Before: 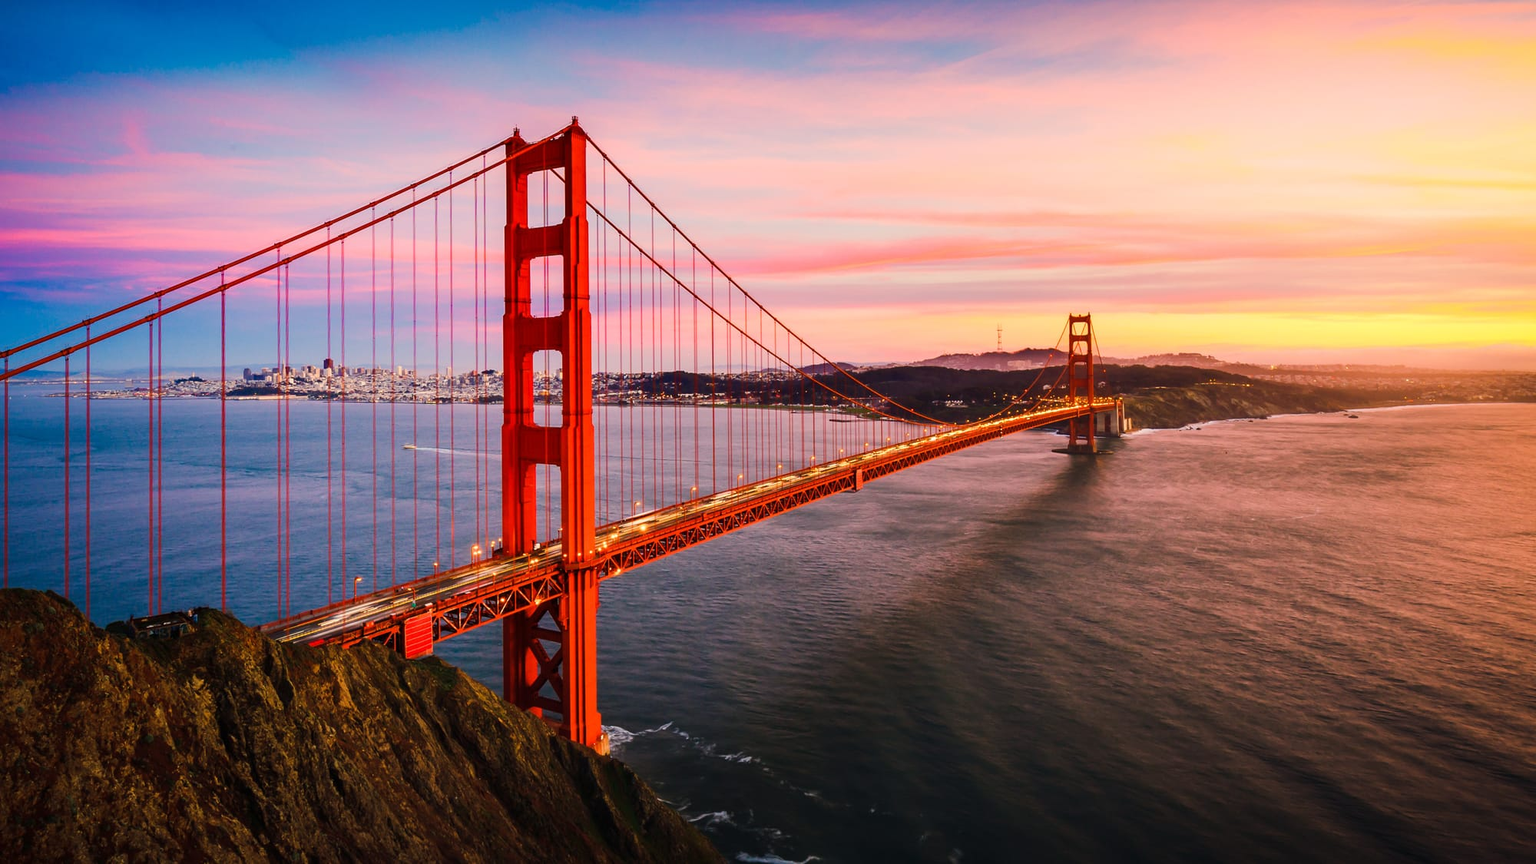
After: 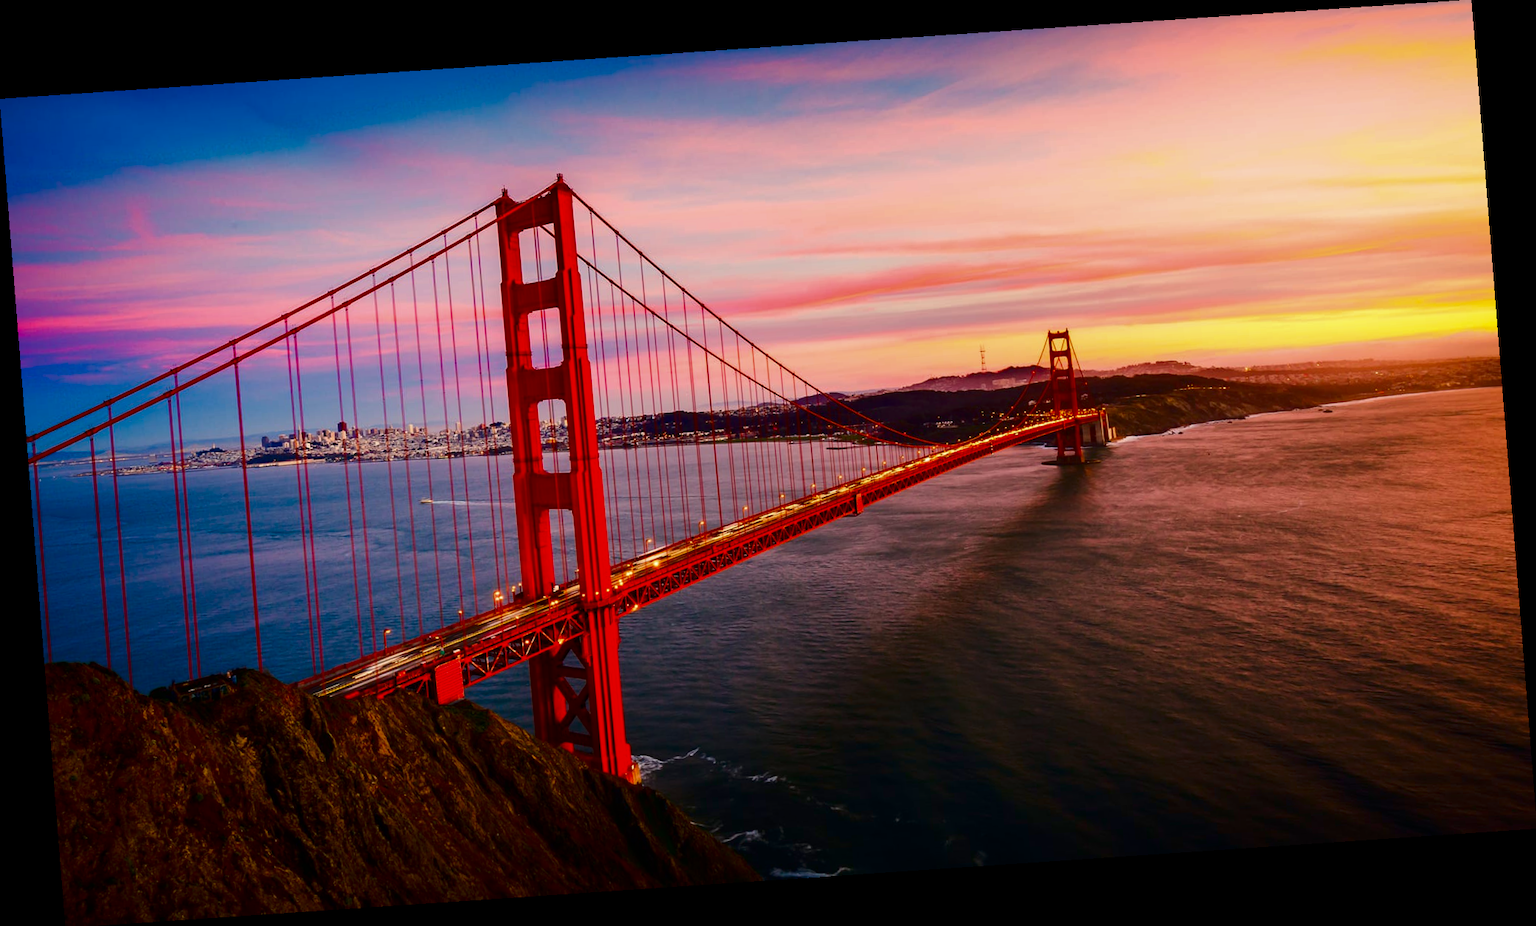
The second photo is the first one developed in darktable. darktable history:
rotate and perspective: rotation -4.2°, shear 0.006, automatic cropping off
contrast brightness saturation: brightness -0.25, saturation 0.2
